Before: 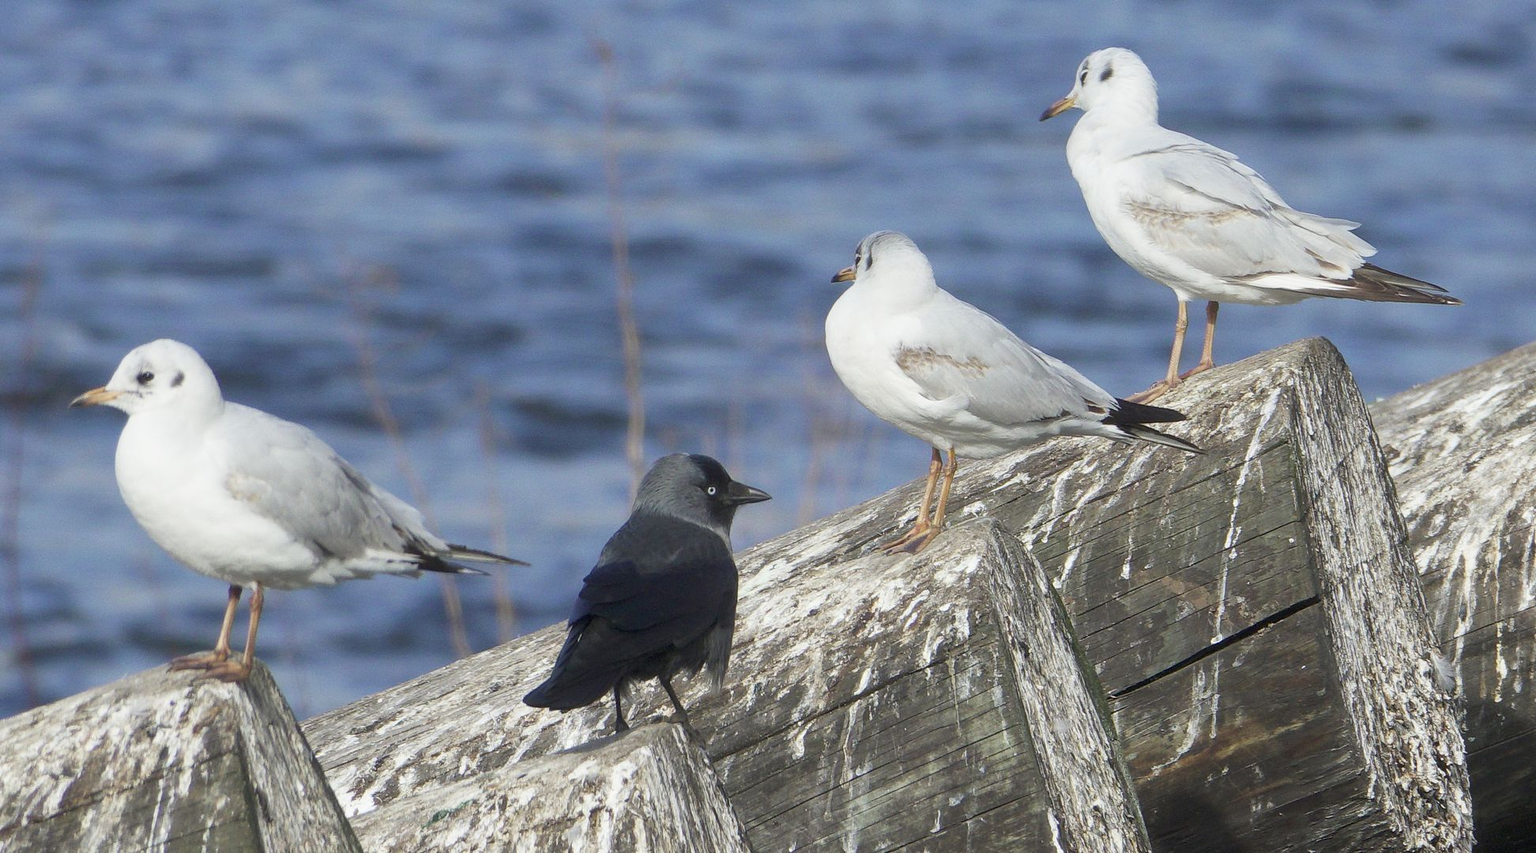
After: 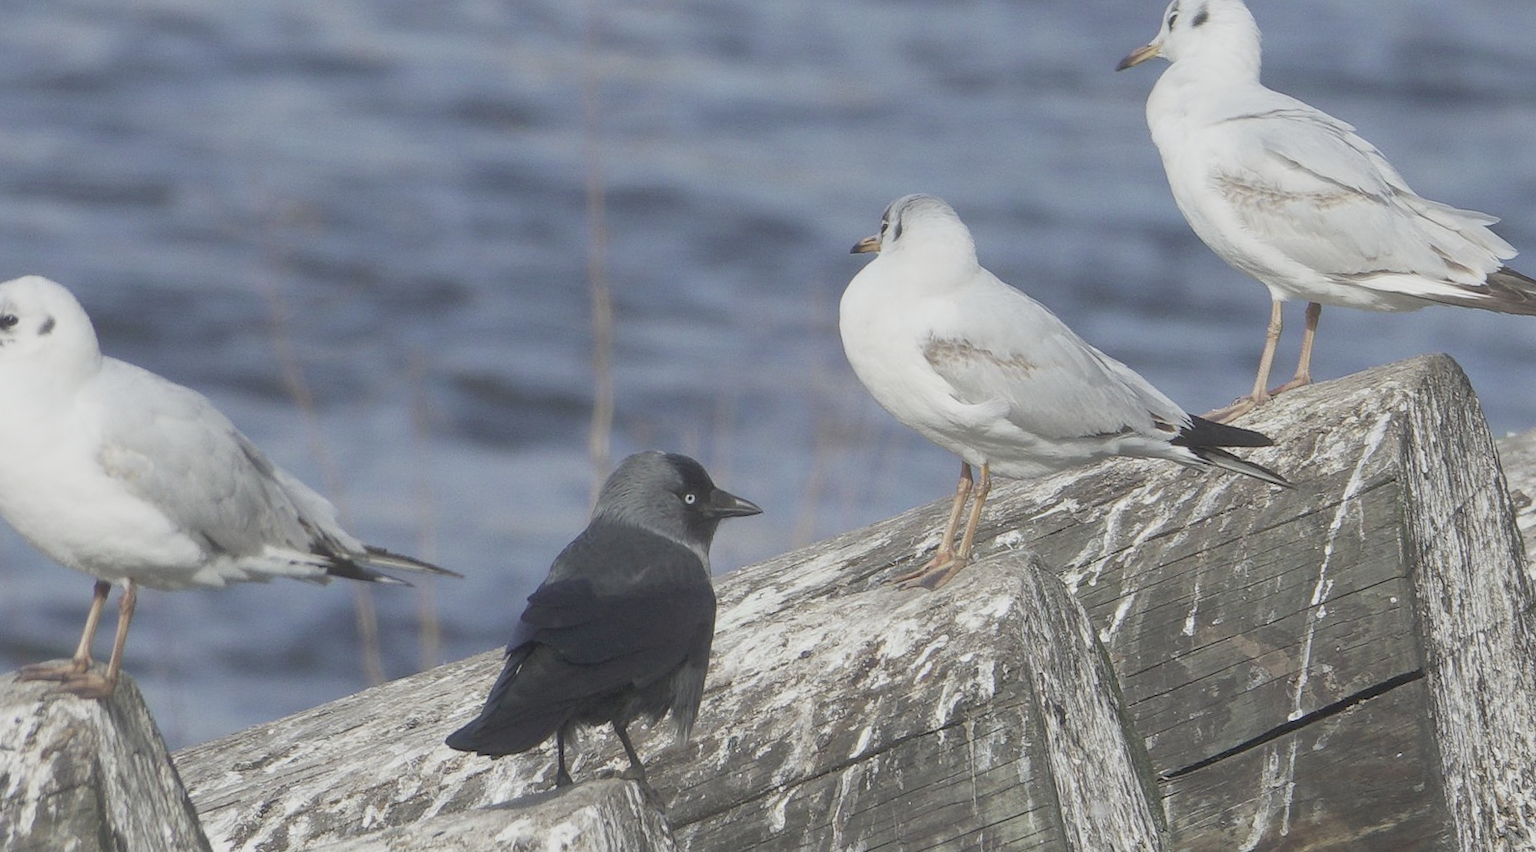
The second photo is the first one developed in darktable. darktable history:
contrast brightness saturation: contrast -0.26, saturation -0.43
exposure: exposure 0.2 EV, compensate highlight preservation false
crop and rotate: angle -3.27°, left 5.211%, top 5.211%, right 4.607%, bottom 4.607%
